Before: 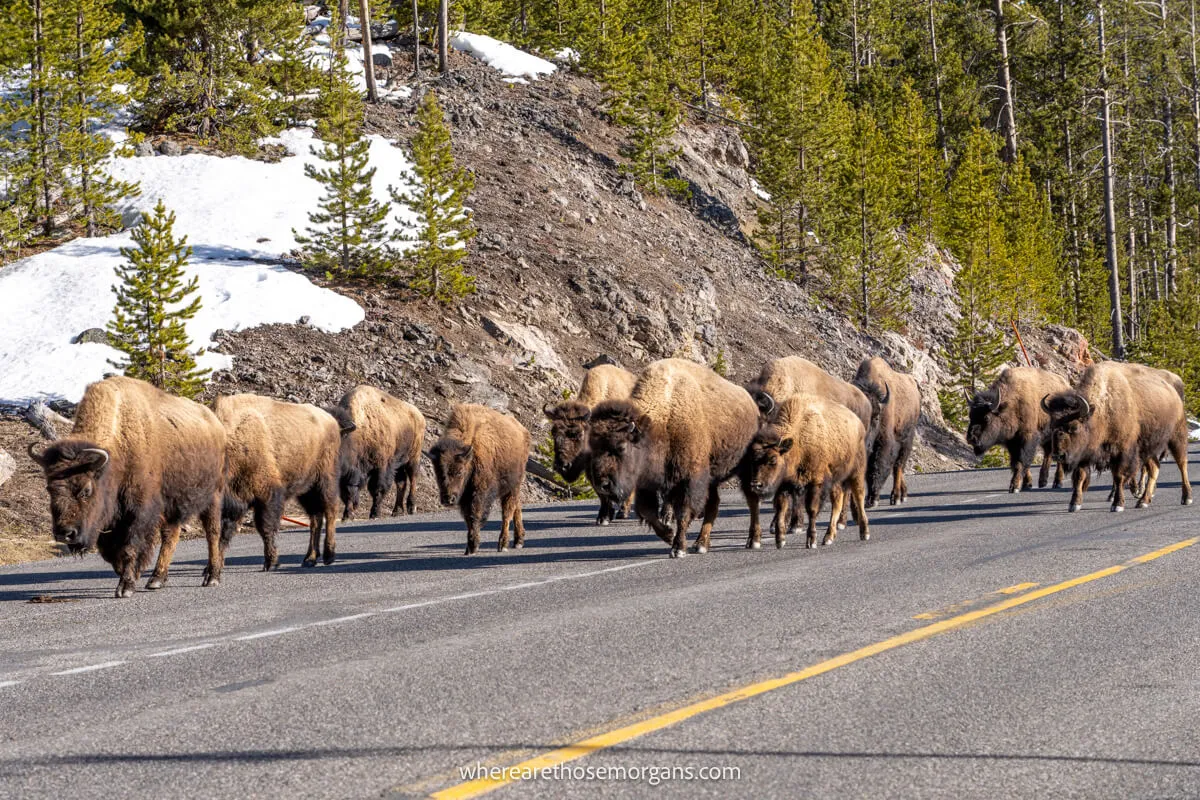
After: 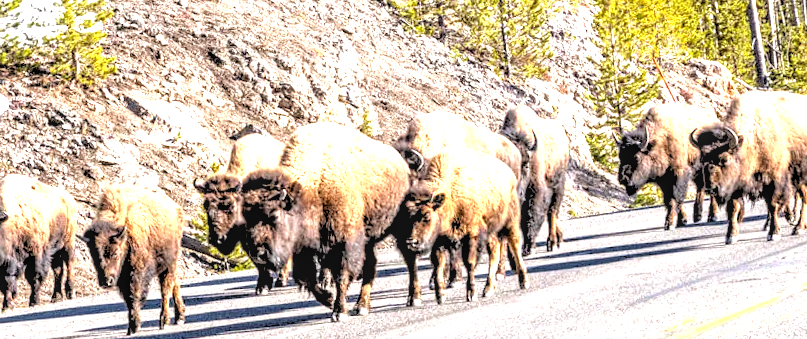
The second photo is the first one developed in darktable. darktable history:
rgb levels: levels [[0.029, 0.461, 0.922], [0, 0.5, 1], [0, 0.5, 1]]
rotate and perspective: rotation -4.57°, crop left 0.054, crop right 0.944, crop top 0.087, crop bottom 0.914
local contrast: detail 130%
crop and rotate: left 27.938%, top 27.046%, bottom 27.046%
exposure: black level correction 0.001, exposure 1.719 EV, compensate exposure bias true, compensate highlight preservation false
